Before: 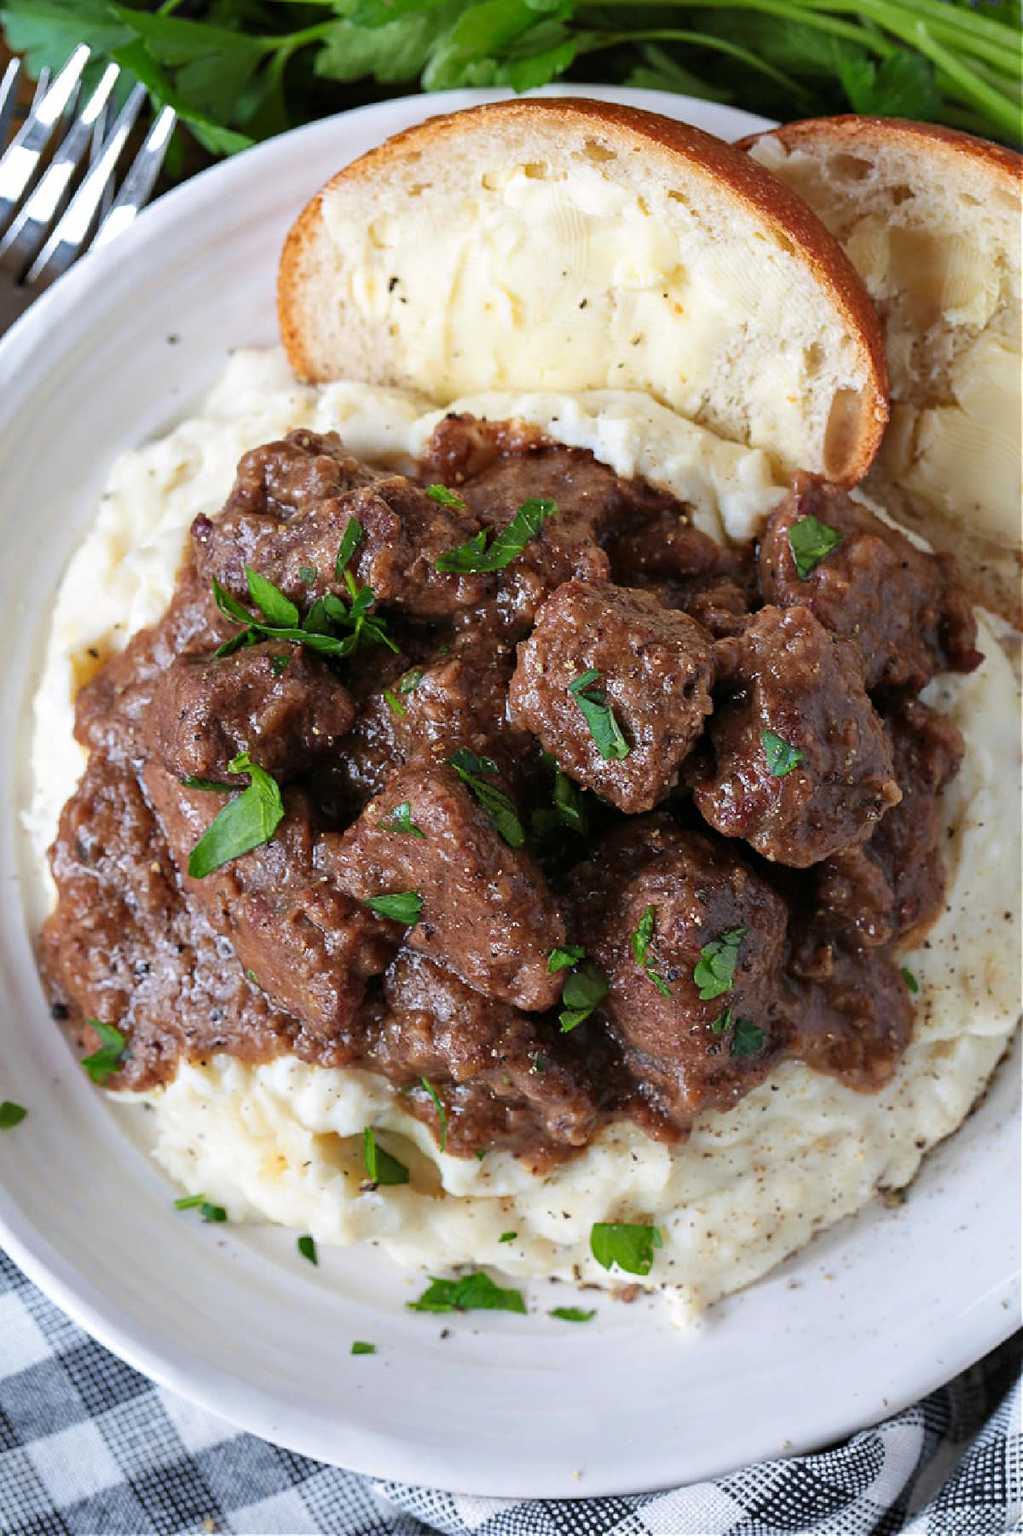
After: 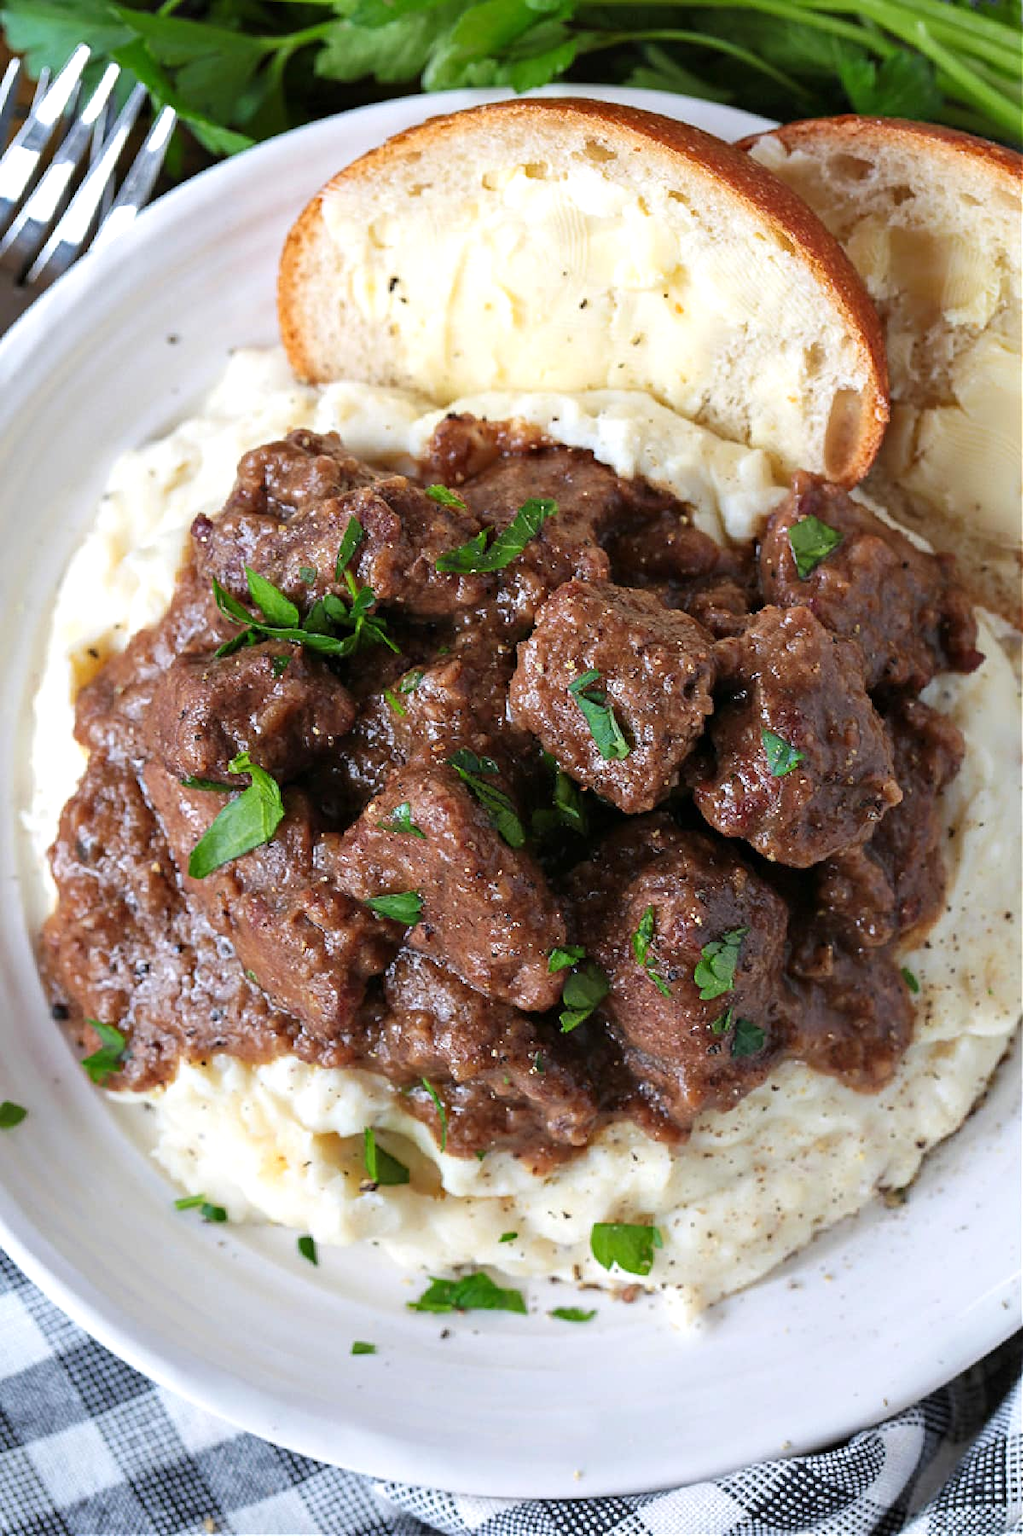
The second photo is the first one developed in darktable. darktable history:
exposure: exposure 0.203 EV, compensate exposure bias true, compensate highlight preservation false
